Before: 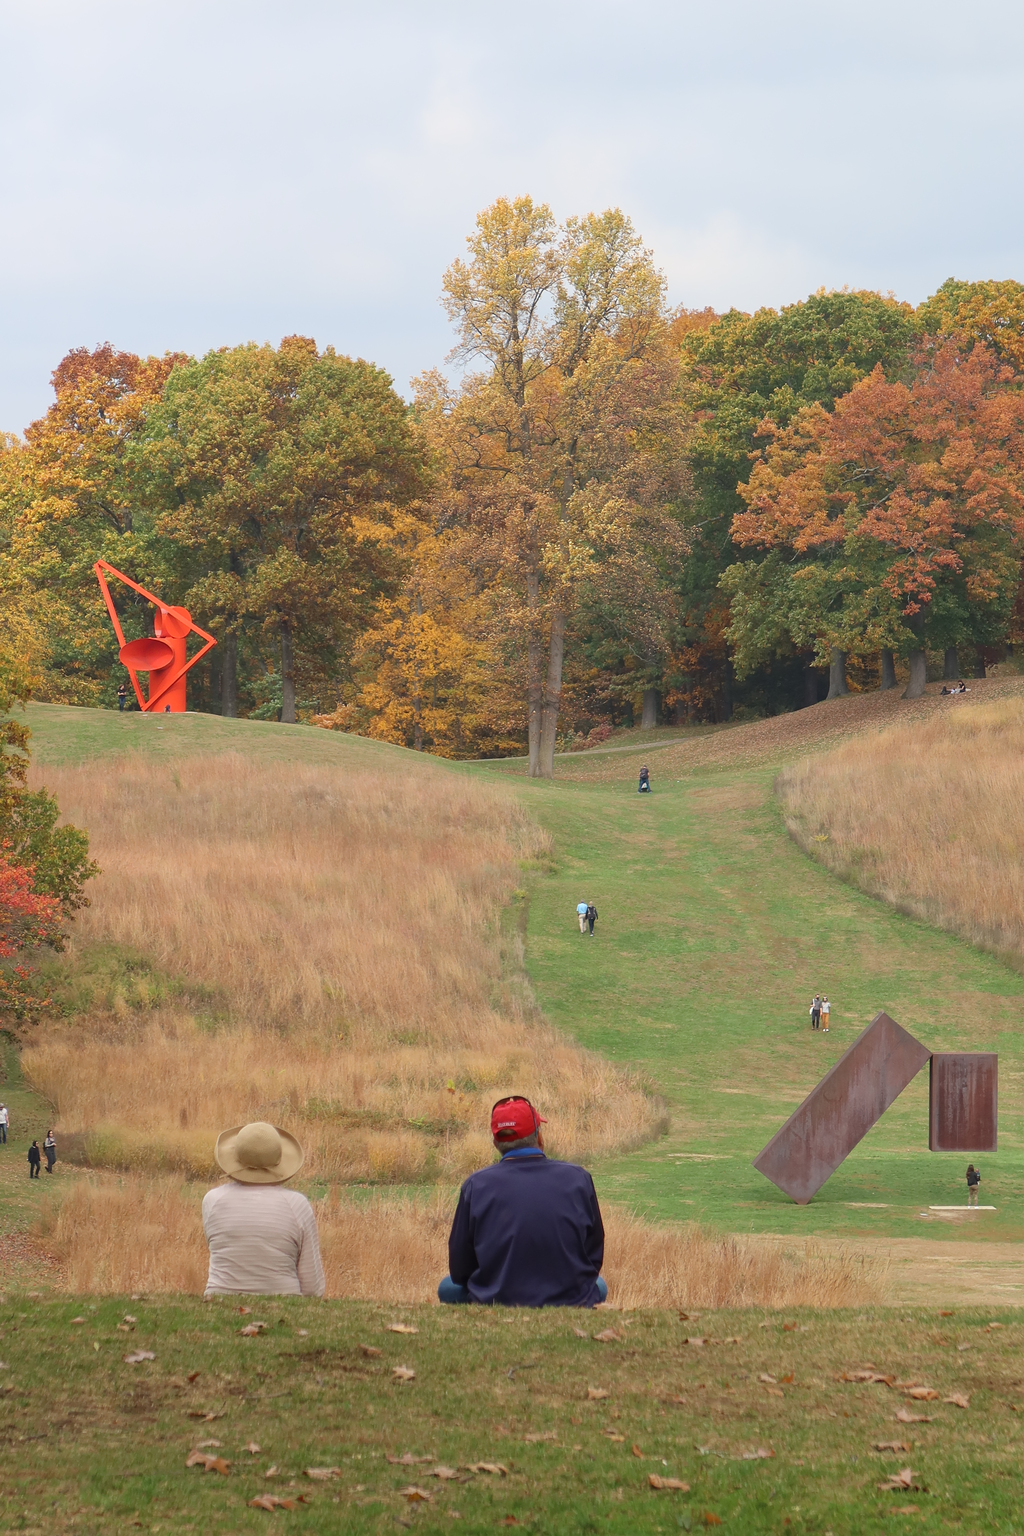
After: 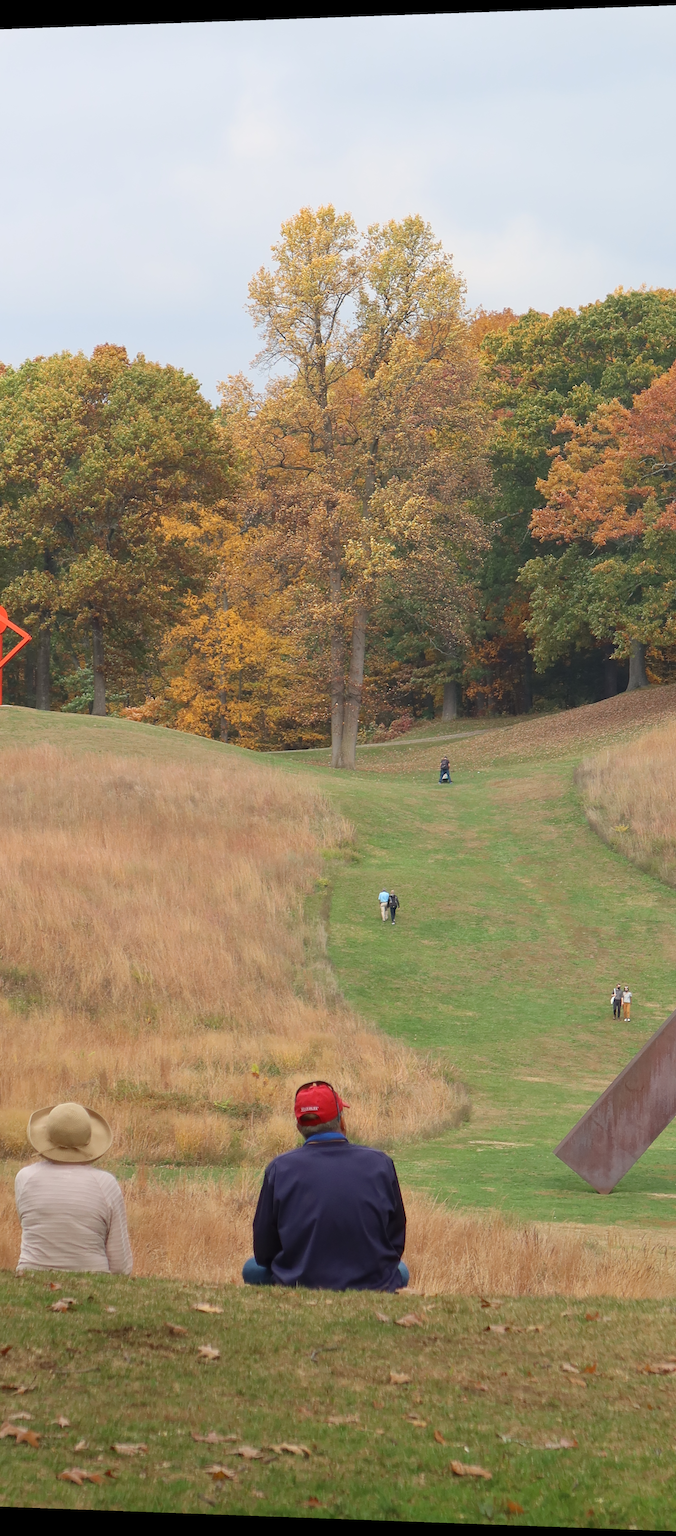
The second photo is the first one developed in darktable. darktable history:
rotate and perspective: lens shift (vertical) 0.048, lens shift (horizontal) -0.024, automatic cropping off
crop and rotate: left 17.732%, right 15.423%
